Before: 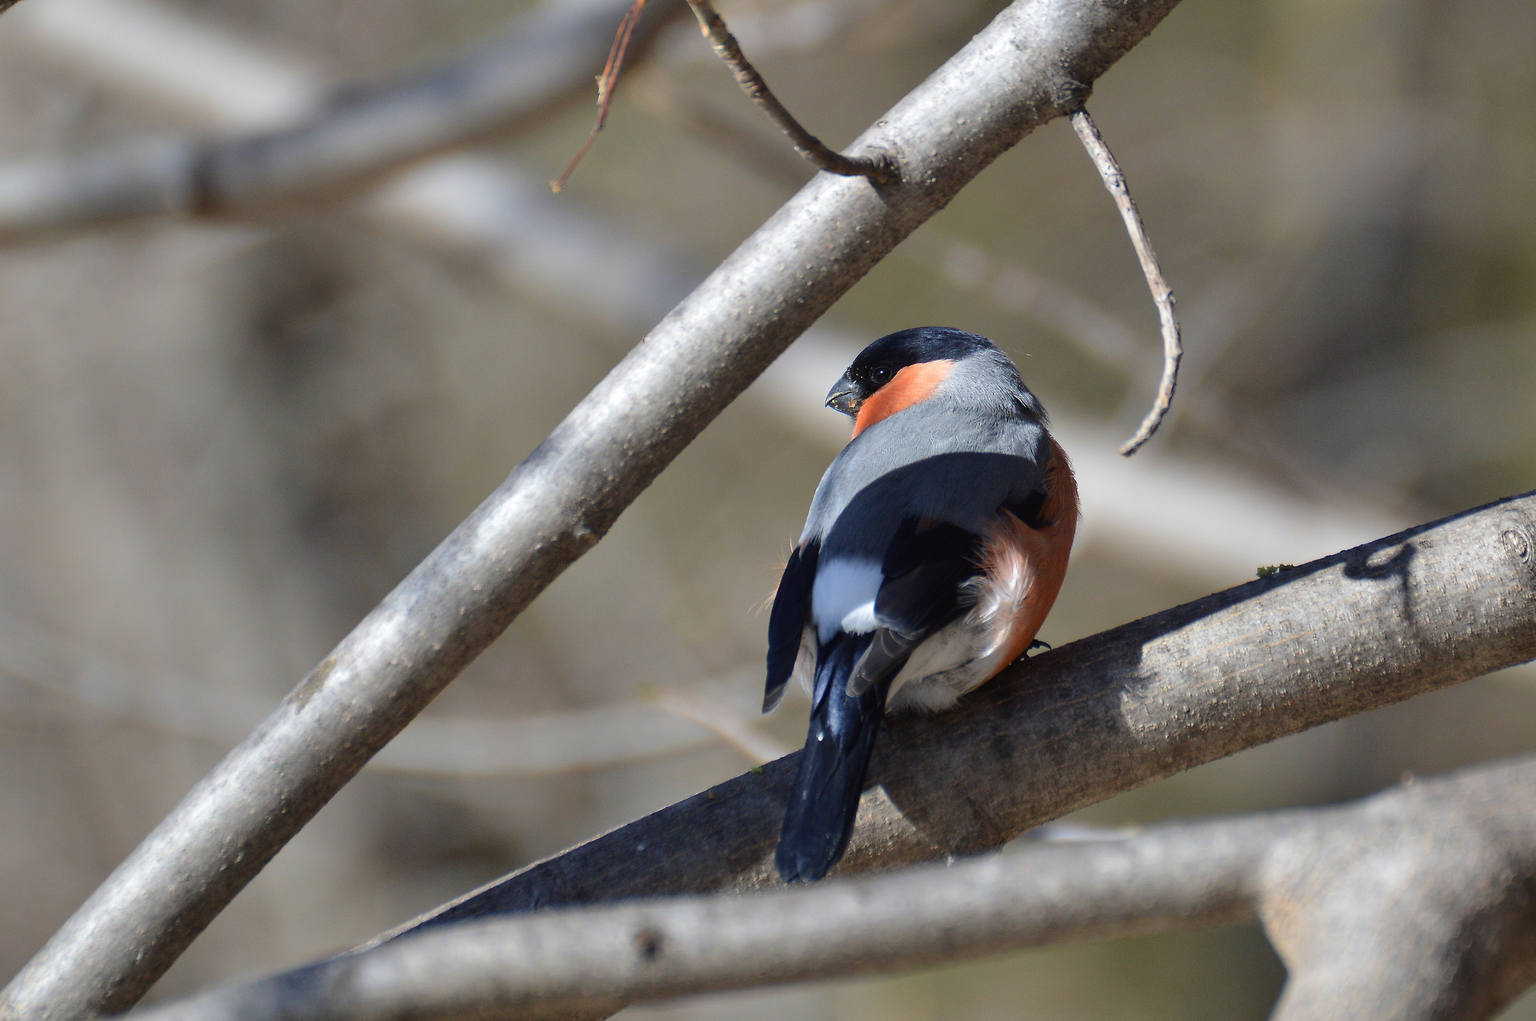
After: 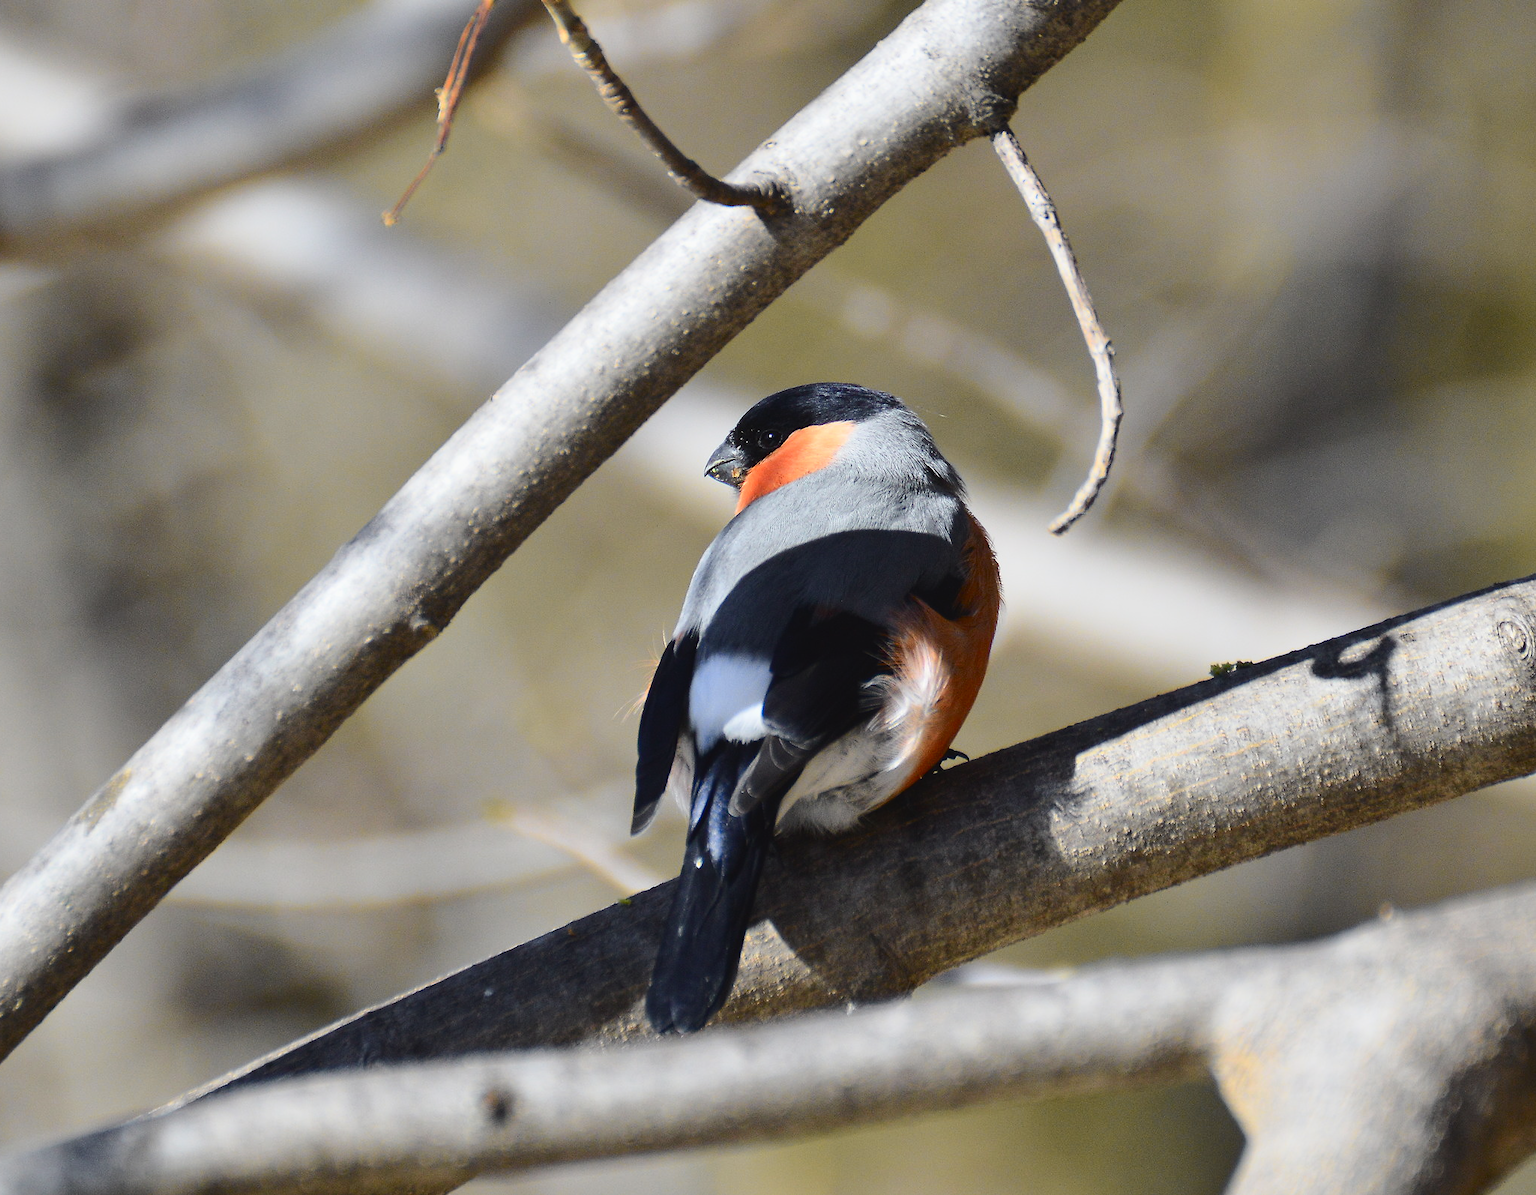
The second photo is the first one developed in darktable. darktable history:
tone curve: curves: ch0 [(0, 0.028) (0.037, 0.05) (0.123, 0.114) (0.19, 0.176) (0.269, 0.27) (0.48, 0.57) (0.595, 0.695) (0.718, 0.823) (0.855, 0.913) (1, 0.982)]; ch1 [(0, 0) (0.243, 0.245) (0.422, 0.415) (0.493, 0.495) (0.508, 0.506) (0.536, 0.538) (0.569, 0.58) (0.611, 0.644) (0.769, 0.807) (1, 1)]; ch2 [(0, 0) (0.249, 0.216) (0.349, 0.321) (0.424, 0.442) (0.476, 0.483) (0.498, 0.499) (0.517, 0.519) (0.532, 0.547) (0.569, 0.608) (0.614, 0.661) (0.706, 0.75) (0.808, 0.809) (0.991, 0.968)], color space Lab, independent channels, preserve colors none
crop and rotate: left 14.59%
